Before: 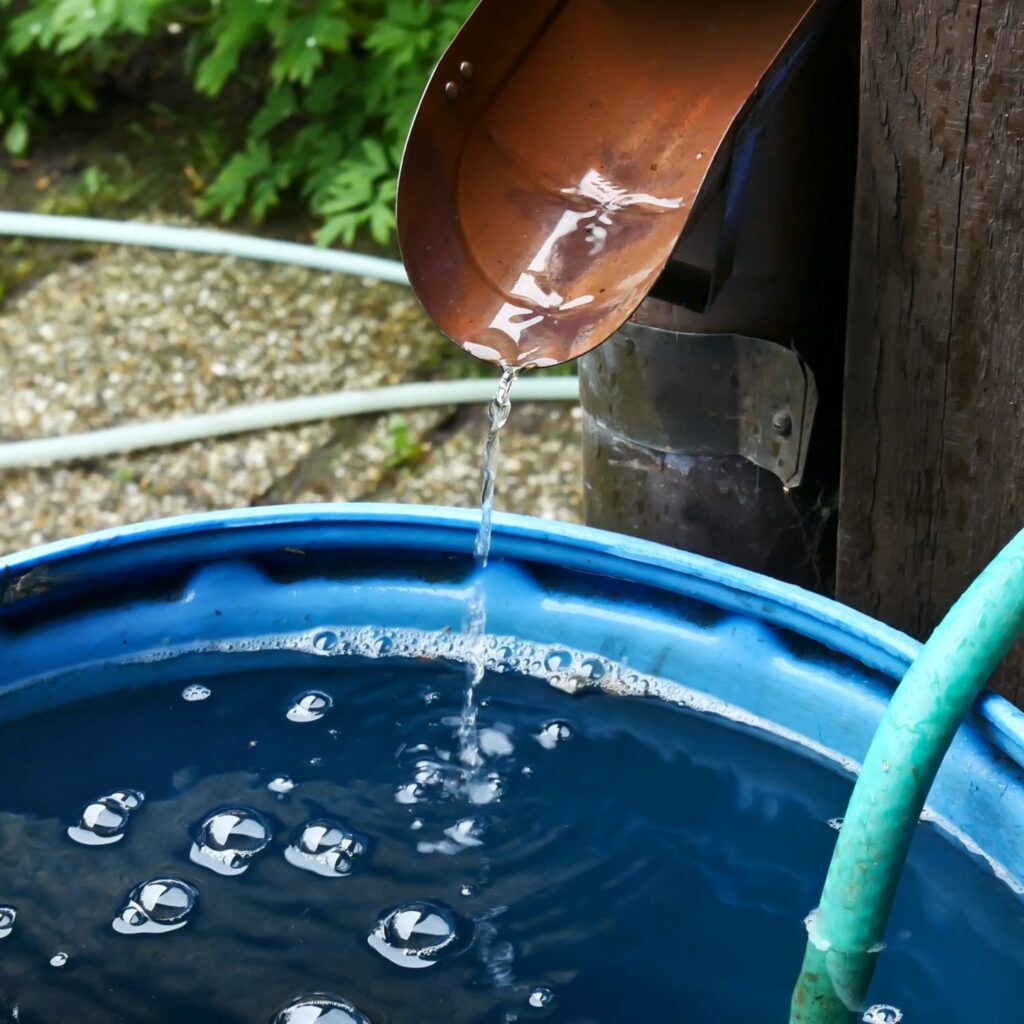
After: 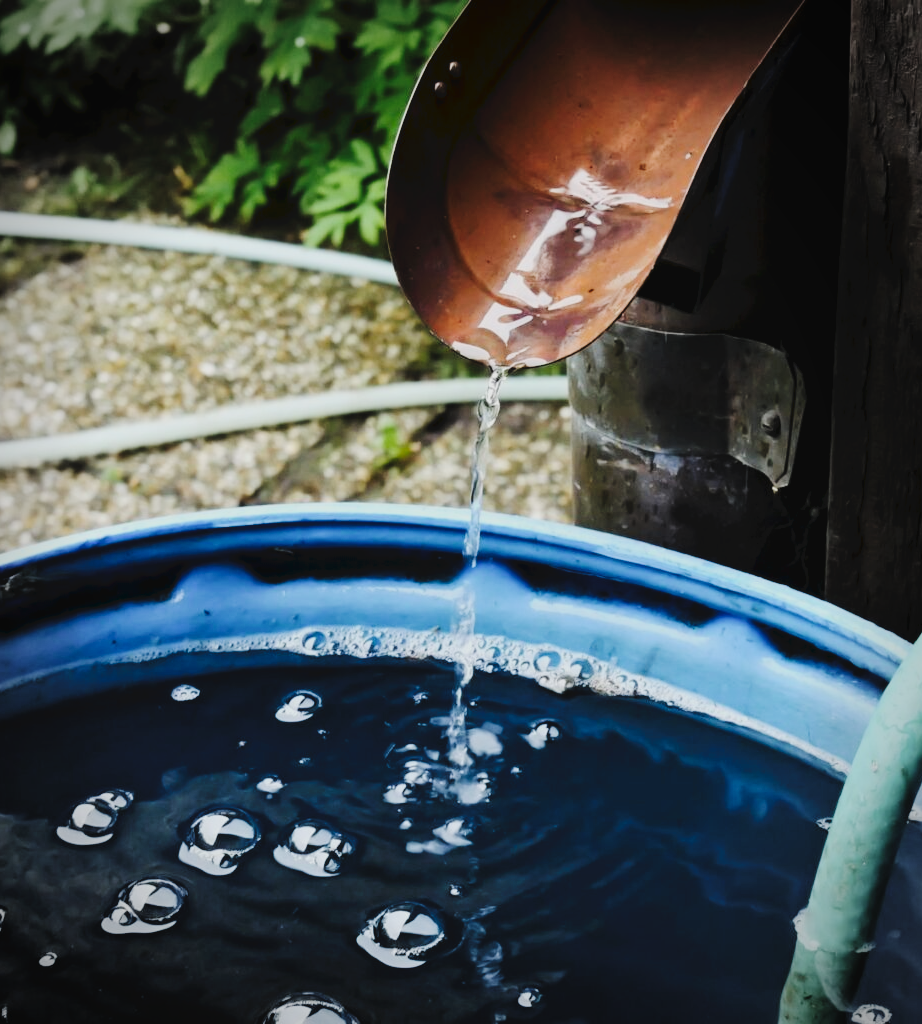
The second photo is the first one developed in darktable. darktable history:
filmic rgb: black relative exposure -5 EV, white relative exposure 3.5 EV, hardness 3.19, contrast 1.2, highlights saturation mix -50%
vignetting: automatic ratio true
crop and rotate: left 1.088%, right 8.807%
tone curve: curves: ch0 [(0, 0) (0.003, 0.054) (0.011, 0.058) (0.025, 0.069) (0.044, 0.087) (0.069, 0.1) (0.1, 0.123) (0.136, 0.152) (0.177, 0.183) (0.224, 0.234) (0.277, 0.291) (0.335, 0.367) (0.399, 0.441) (0.468, 0.524) (0.543, 0.6) (0.623, 0.673) (0.709, 0.744) (0.801, 0.812) (0.898, 0.89) (1, 1)], preserve colors none
